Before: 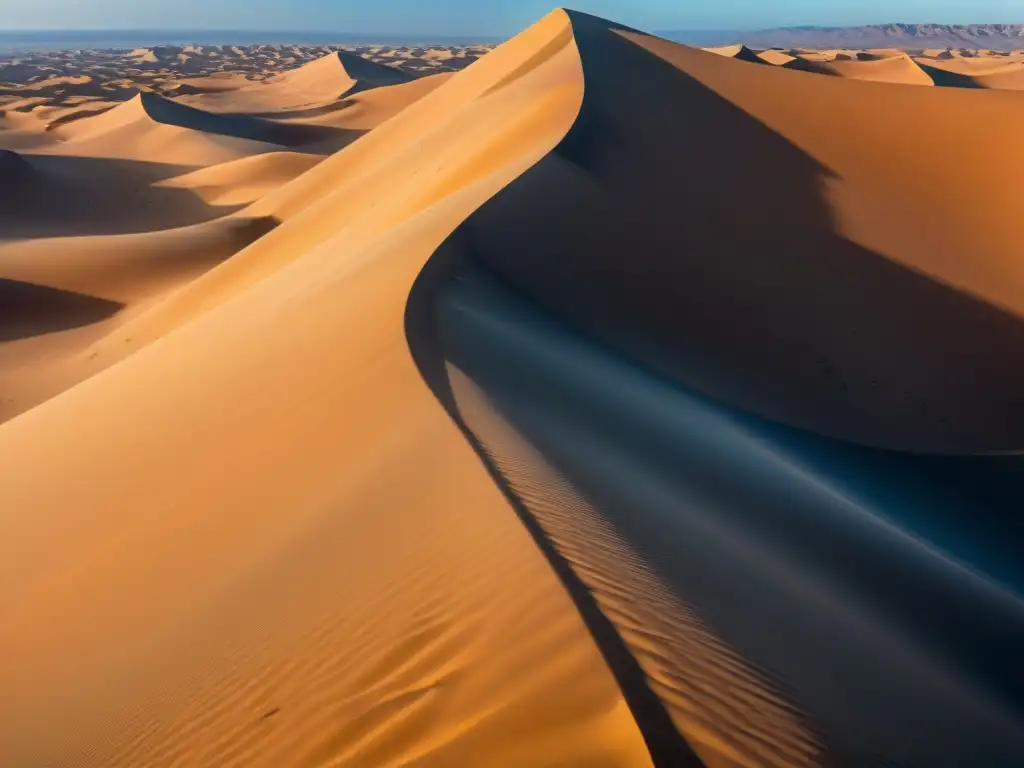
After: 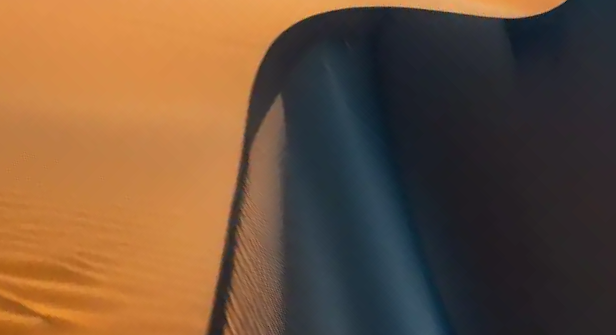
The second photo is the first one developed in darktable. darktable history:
crop and rotate: angle -44.6°, top 16.323%, right 0.779%, bottom 11.666%
